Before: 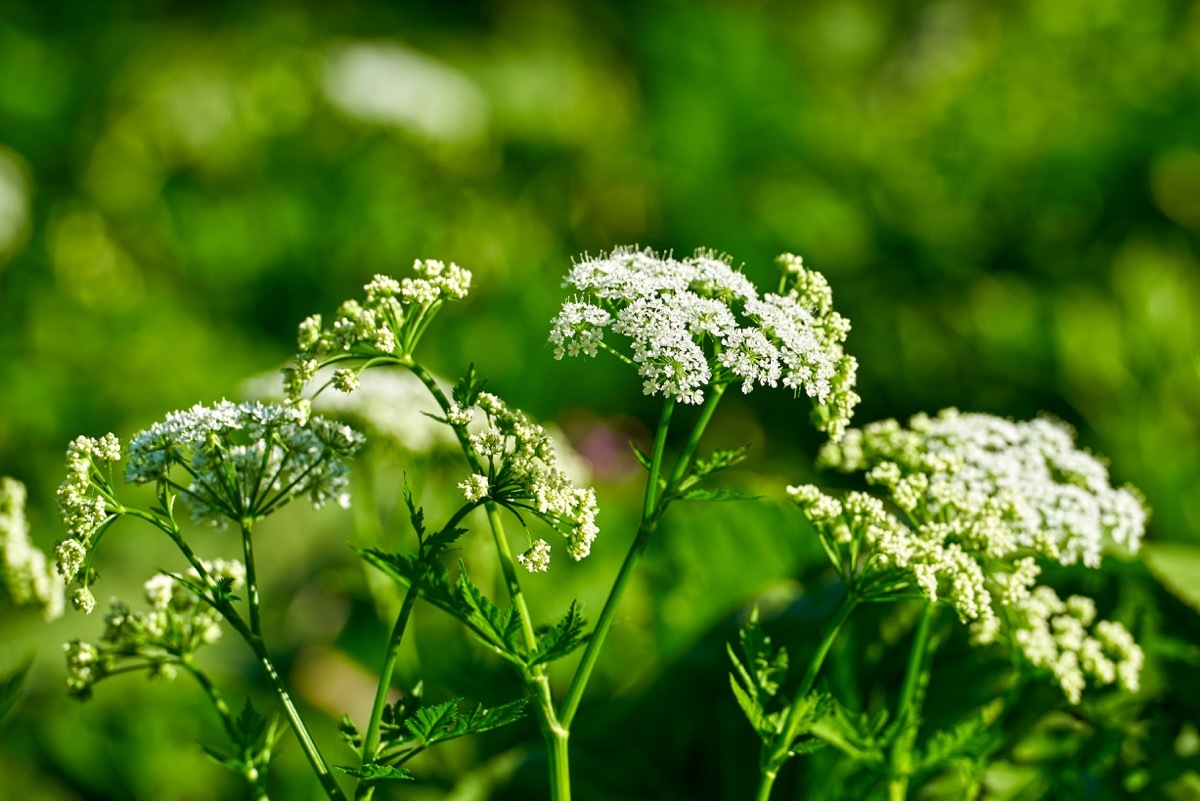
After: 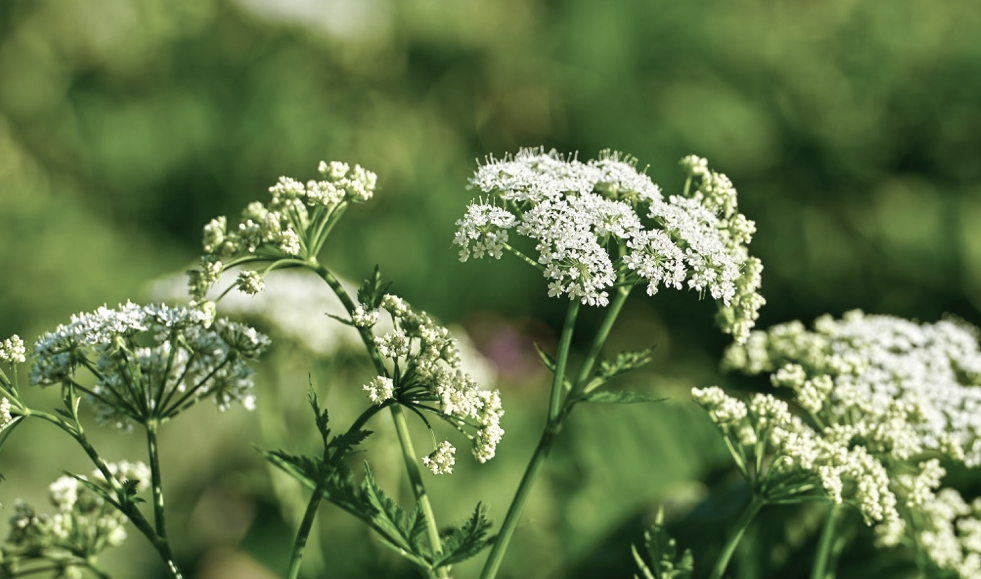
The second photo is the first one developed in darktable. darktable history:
crop: left 7.935%, top 12.26%, right 10.271%, bottom 15.447%
shadows and highlights: shadows 24.44, highlights -80, soften with gaussian
color correction: highlights b* -0.006, saturation 0.575
